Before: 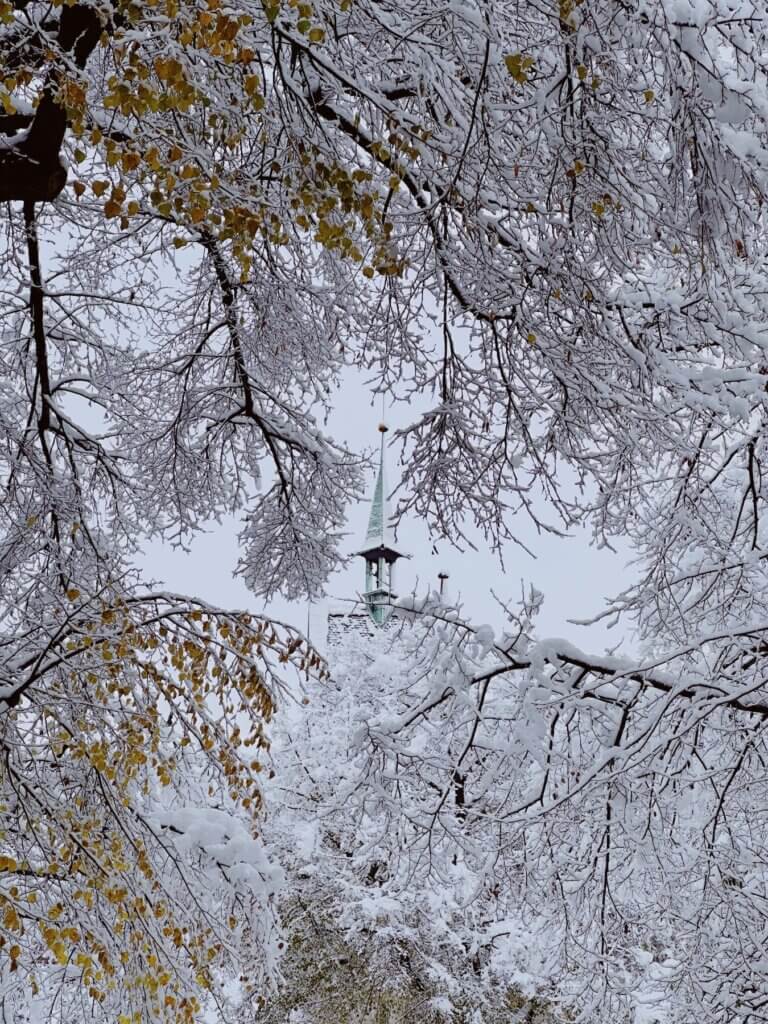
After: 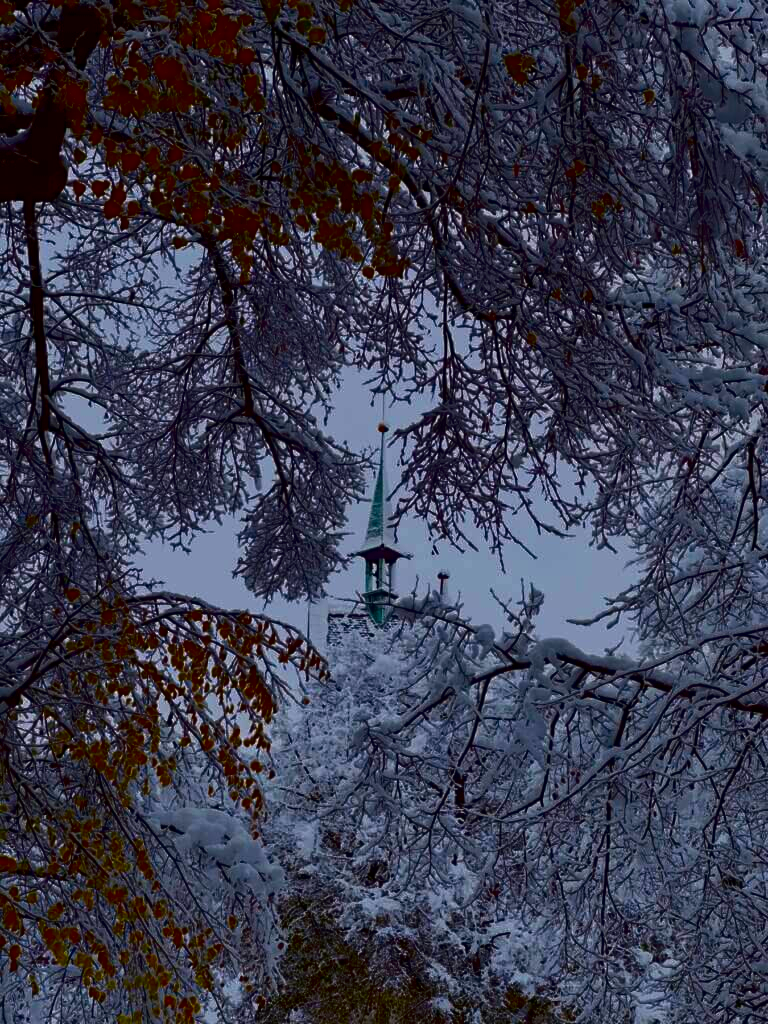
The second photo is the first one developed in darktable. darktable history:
contrast brightness saturation: brightness -0.998, saturation 0.983
